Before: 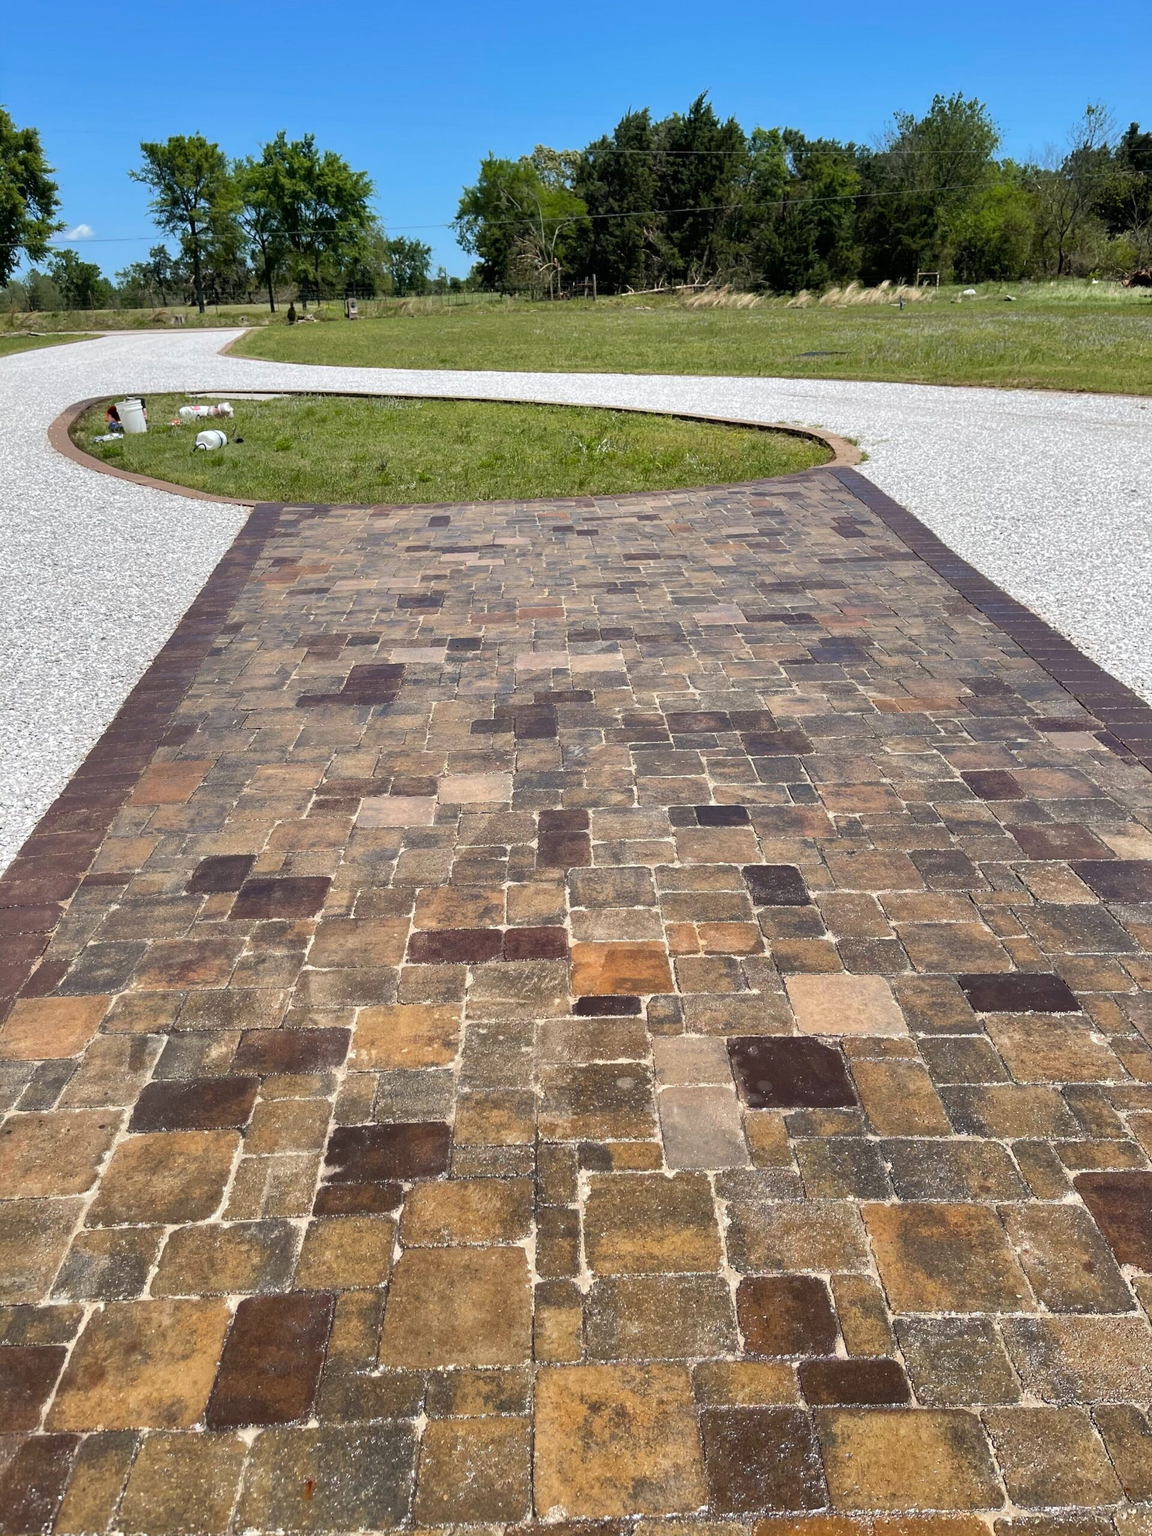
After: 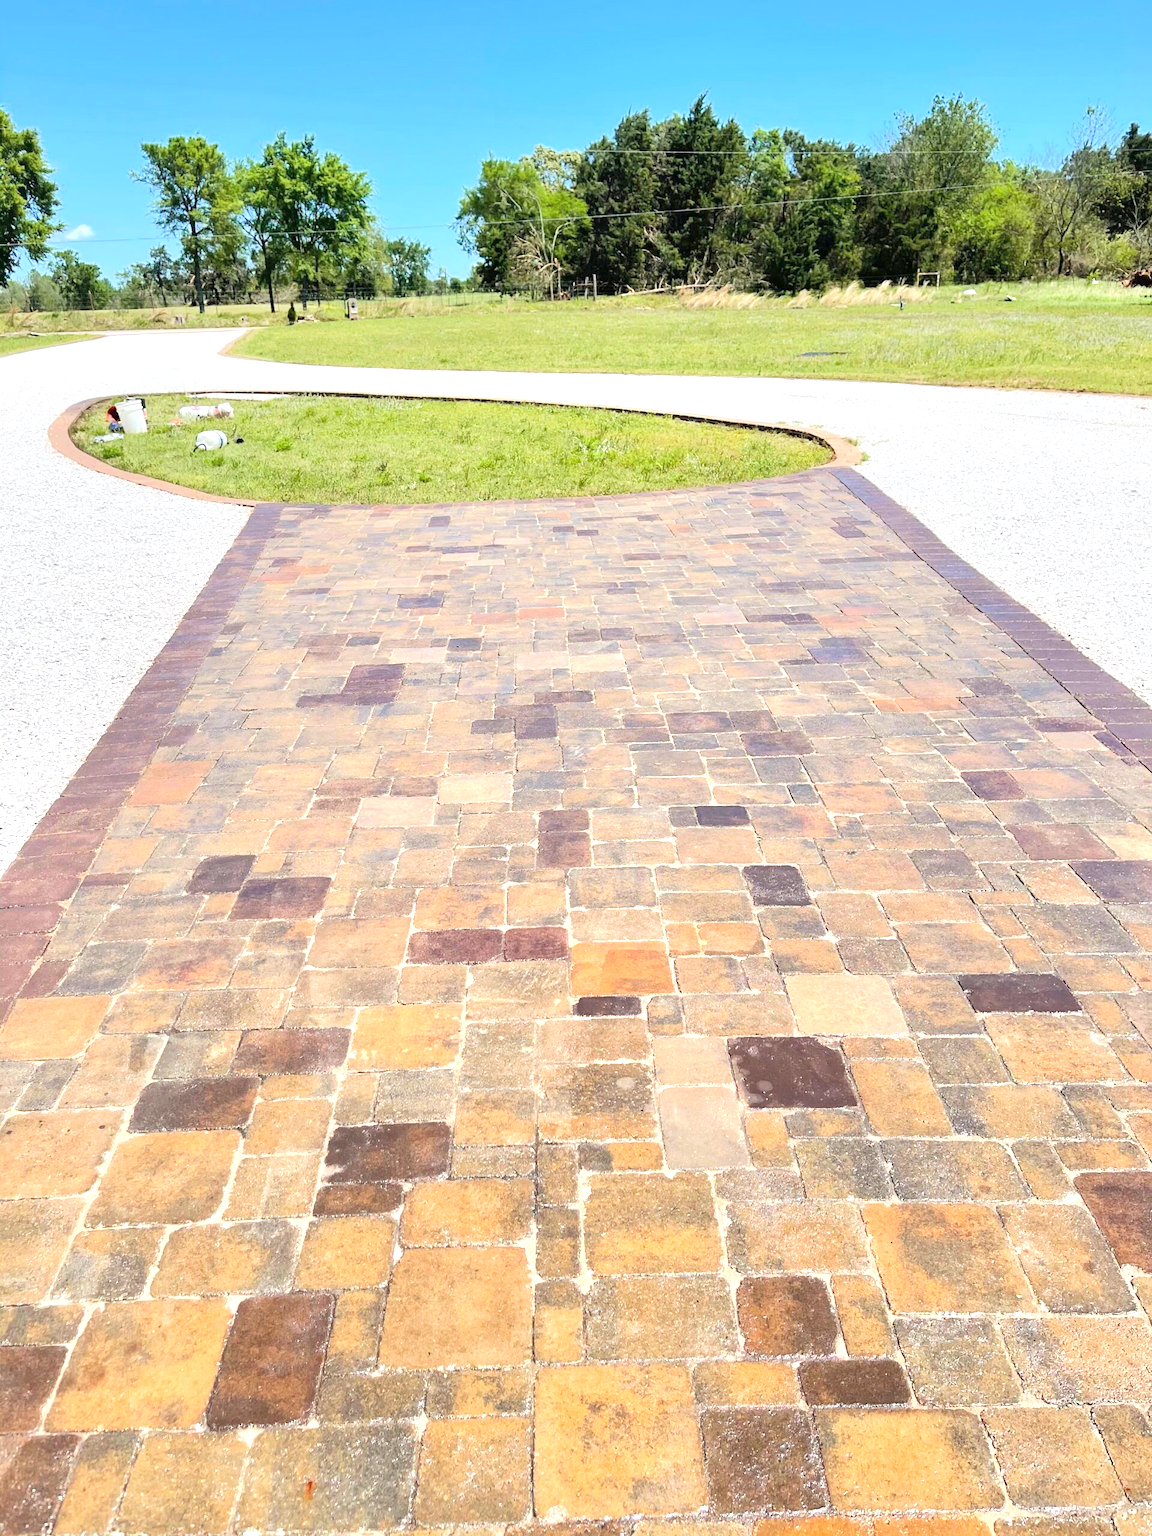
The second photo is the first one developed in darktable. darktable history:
tone equalizer: -8 EV 1.99 EV, -7 EV 1.97 EV, -6 EV 1.96 EV, -5 EV 1.96 EV, -4 EV 1.96 EV, -3 EV 1.48 EV, -2 EV 0.985 EV, -1 EV 0.506 EV, edges refinement/feathering 500, mask exposure compensation -1.57 EV, preserve details no
